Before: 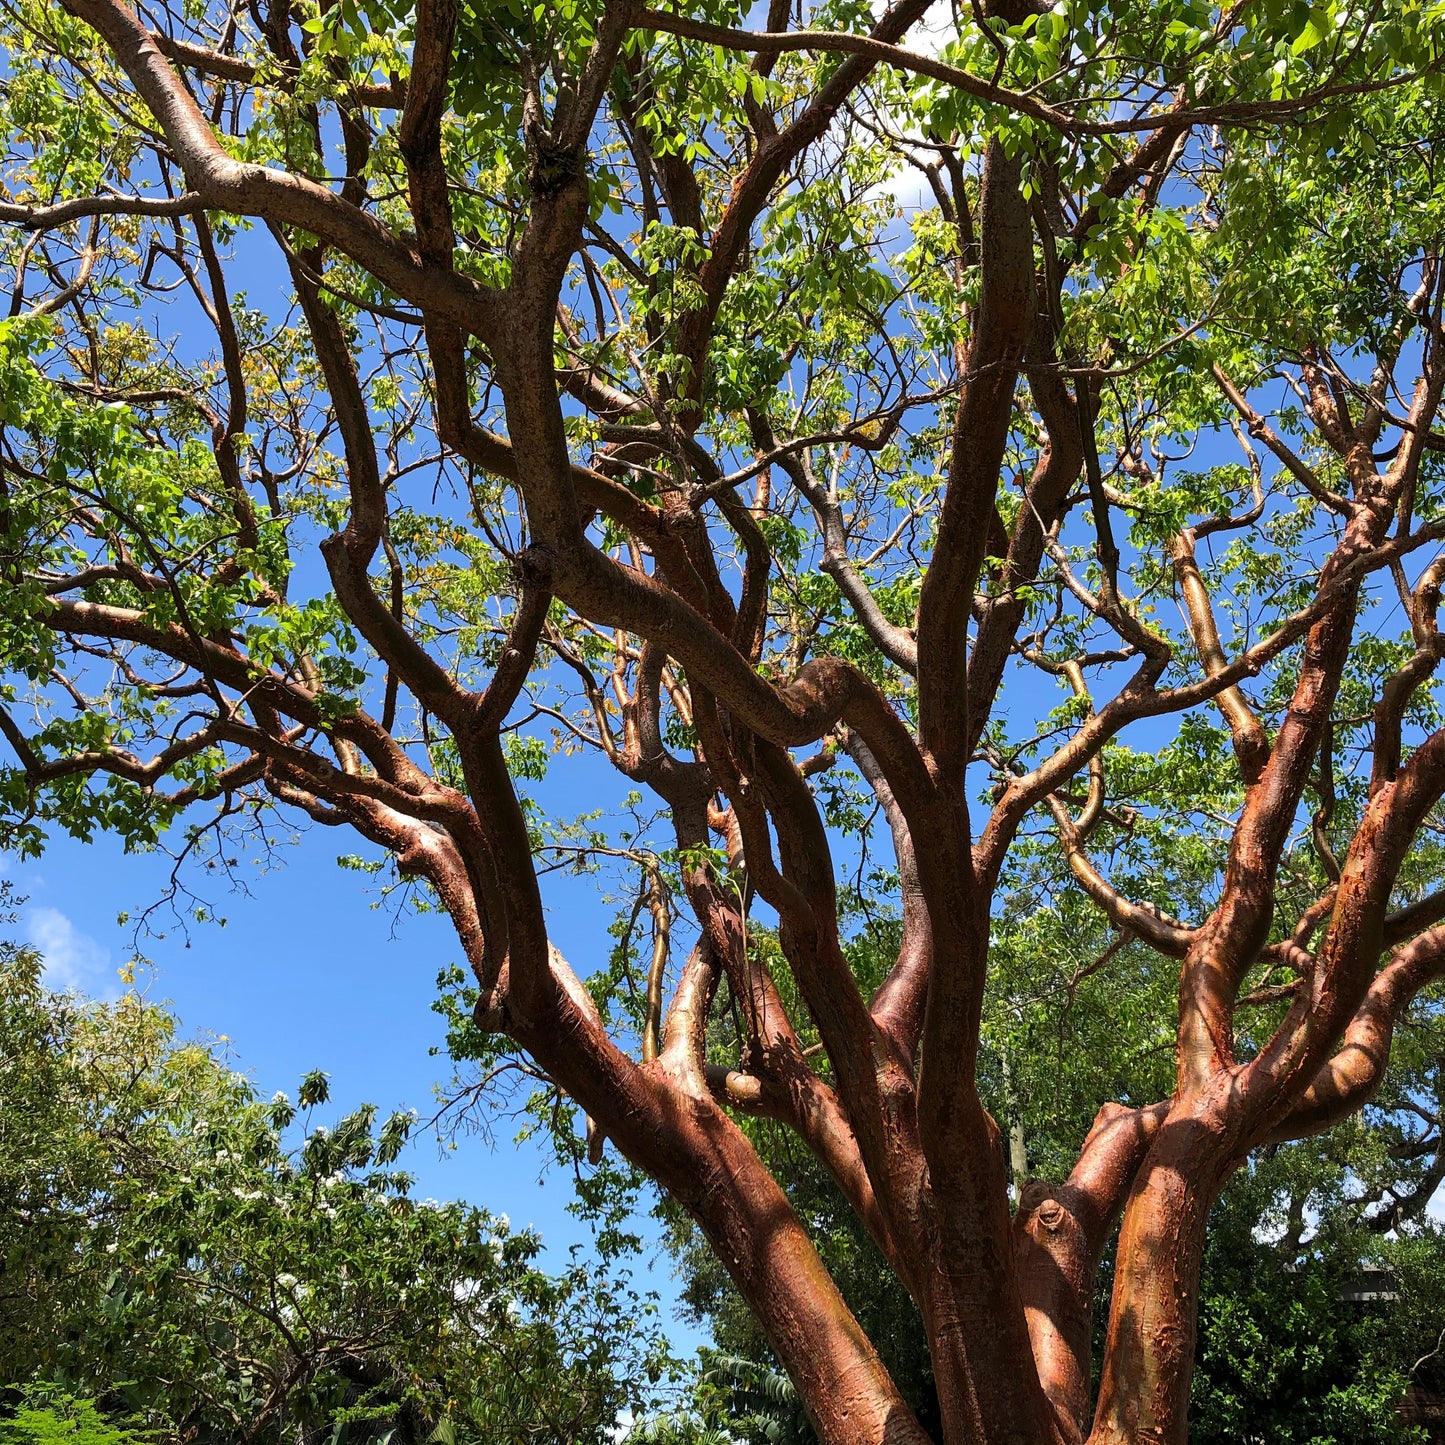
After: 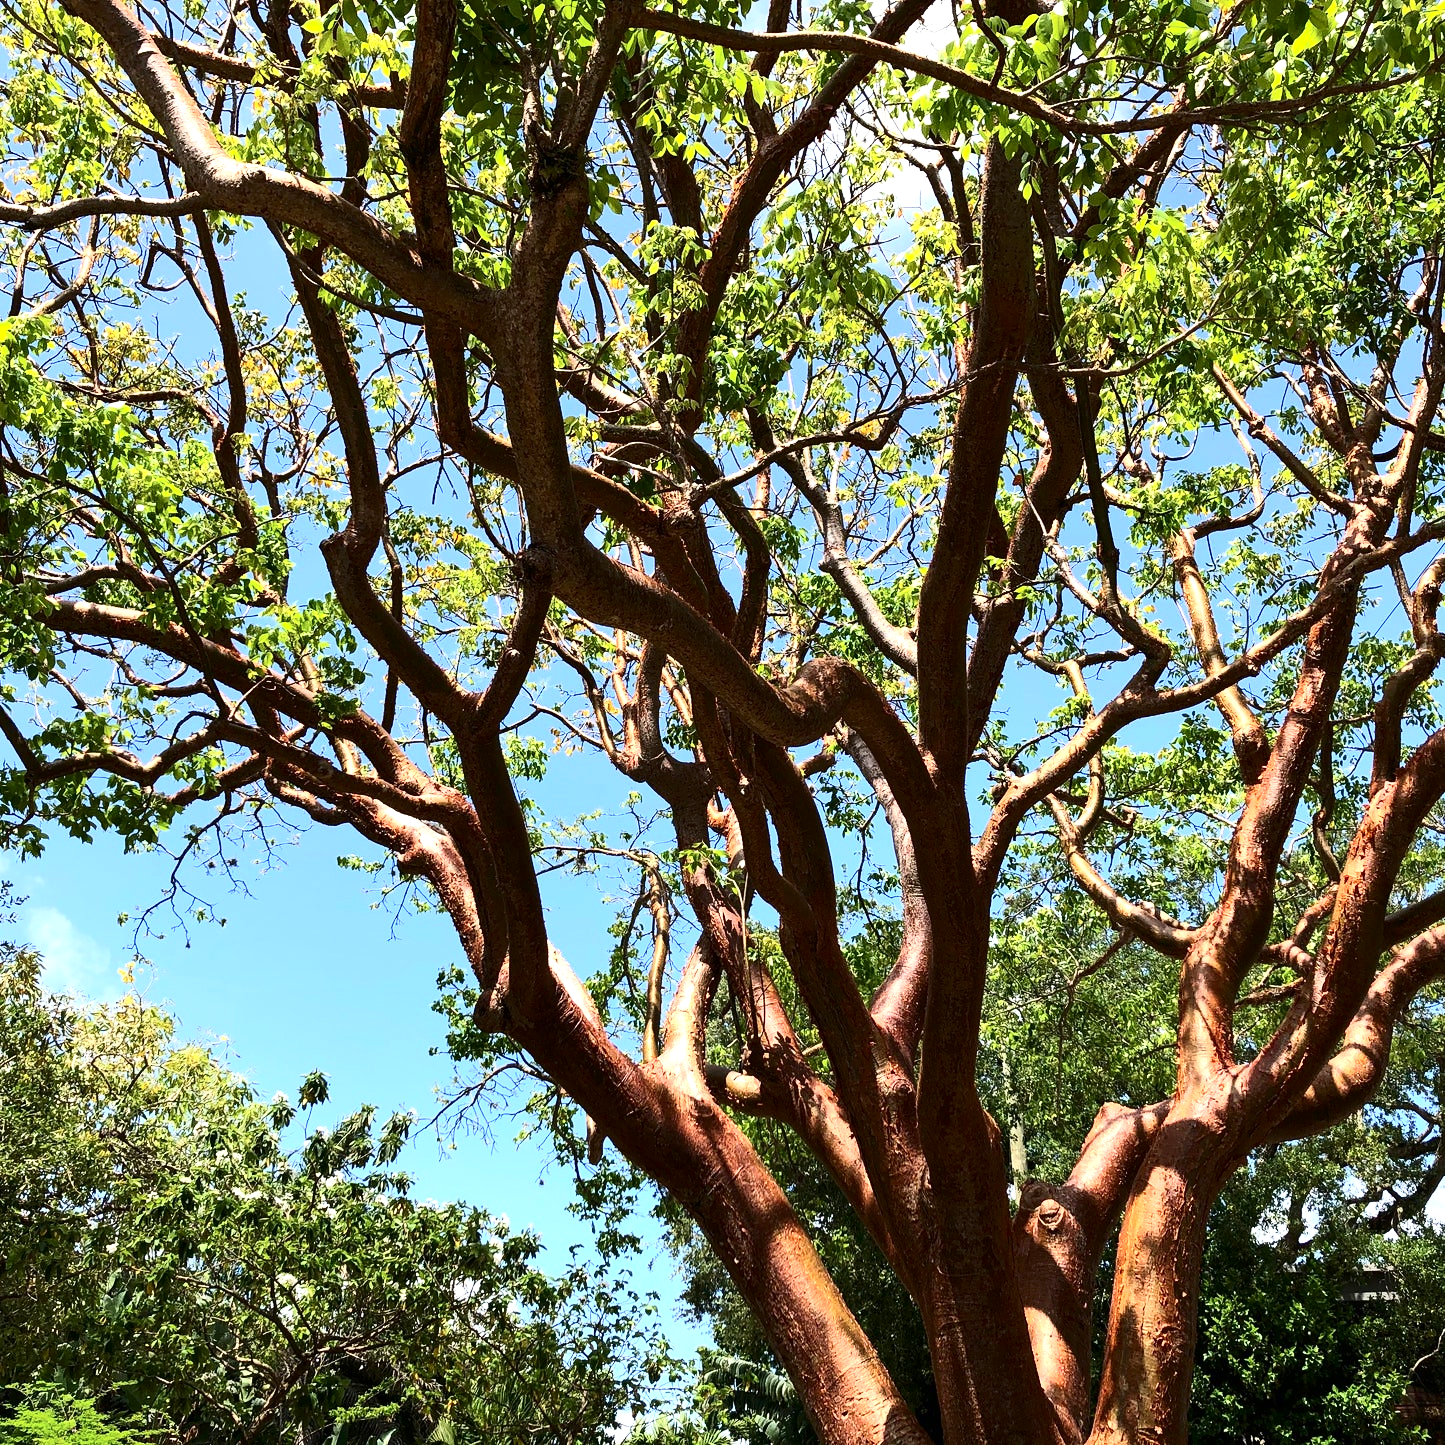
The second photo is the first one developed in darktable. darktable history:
contrast brightness saturation: contrast 0.28
exposure: black level correction 0, exposure 0.7 EV, compensate exposure bias true, compensate highlight preservation false
